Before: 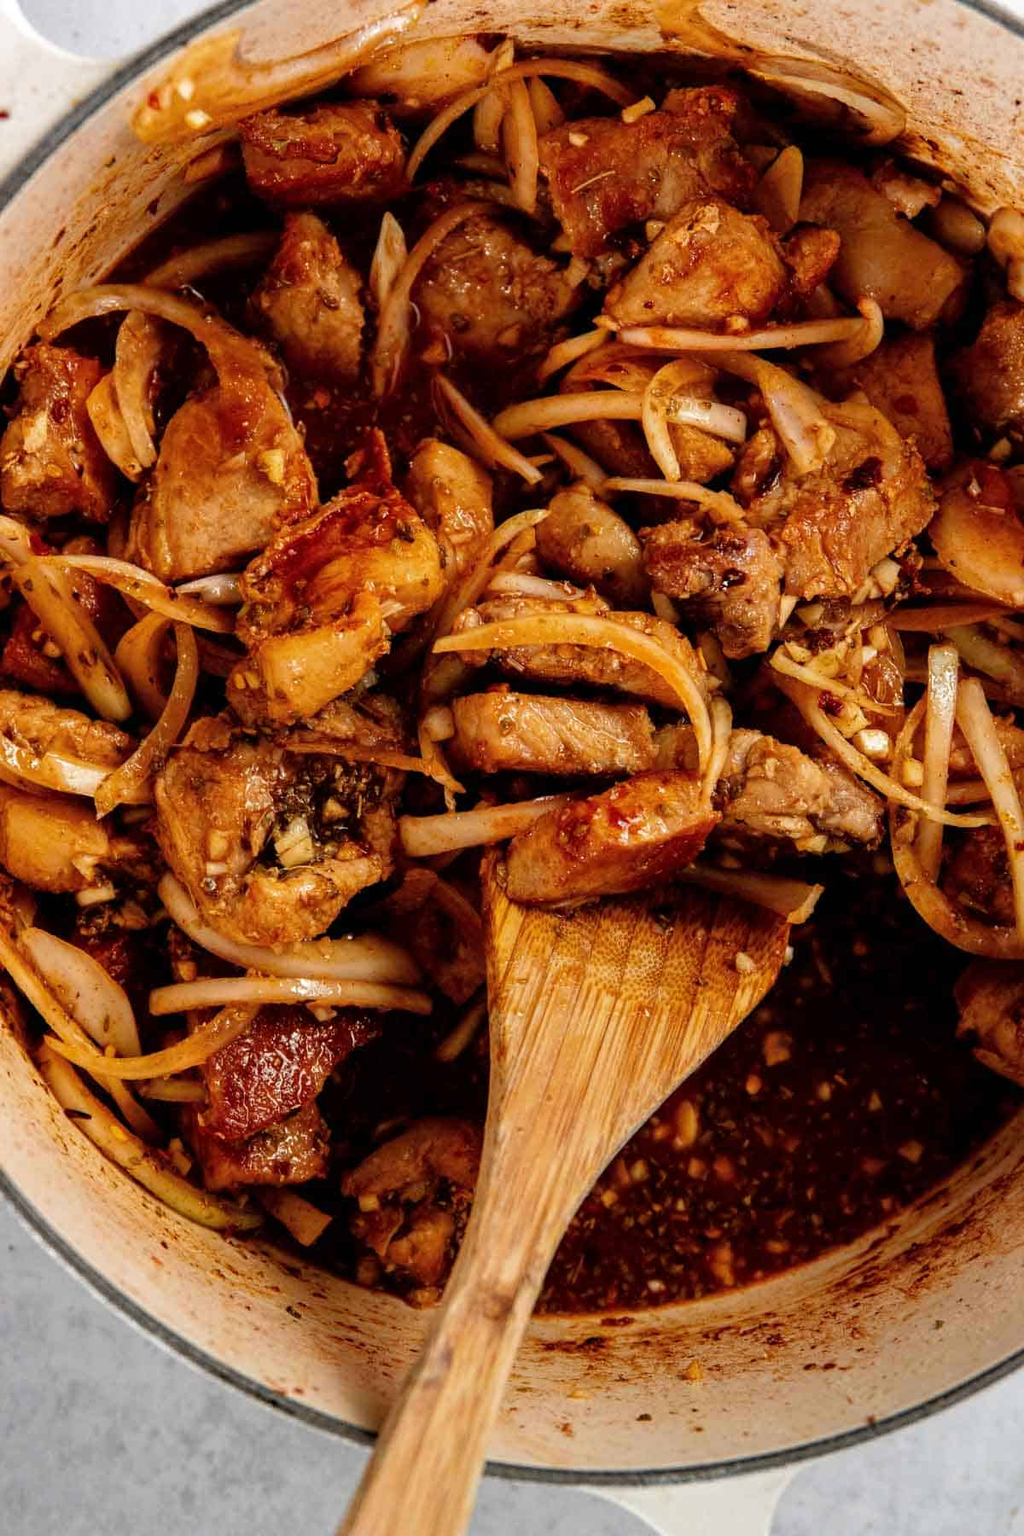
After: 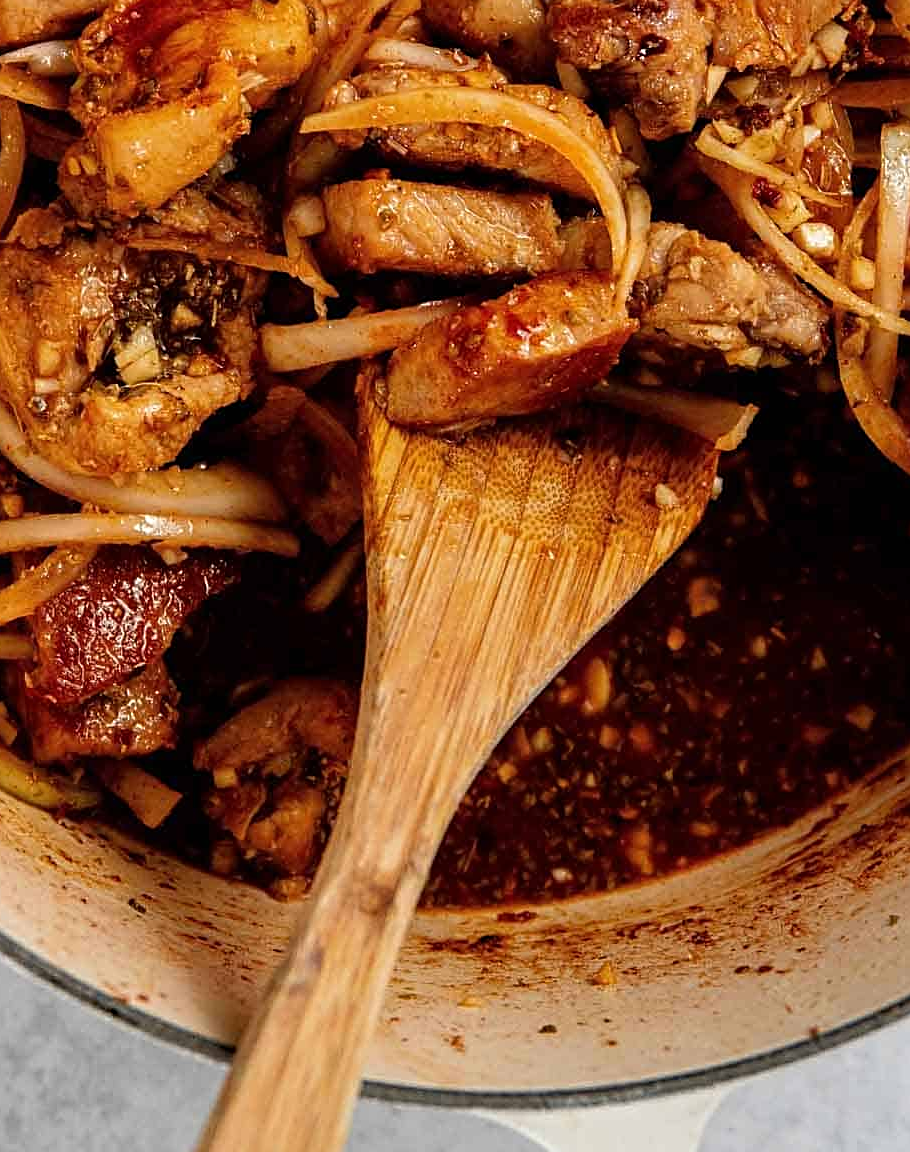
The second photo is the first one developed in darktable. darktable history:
crop and rotate: left 17.271%, top 35.166%, right 6.869%, bottom 0.799%
sharpen: on, module defaults
